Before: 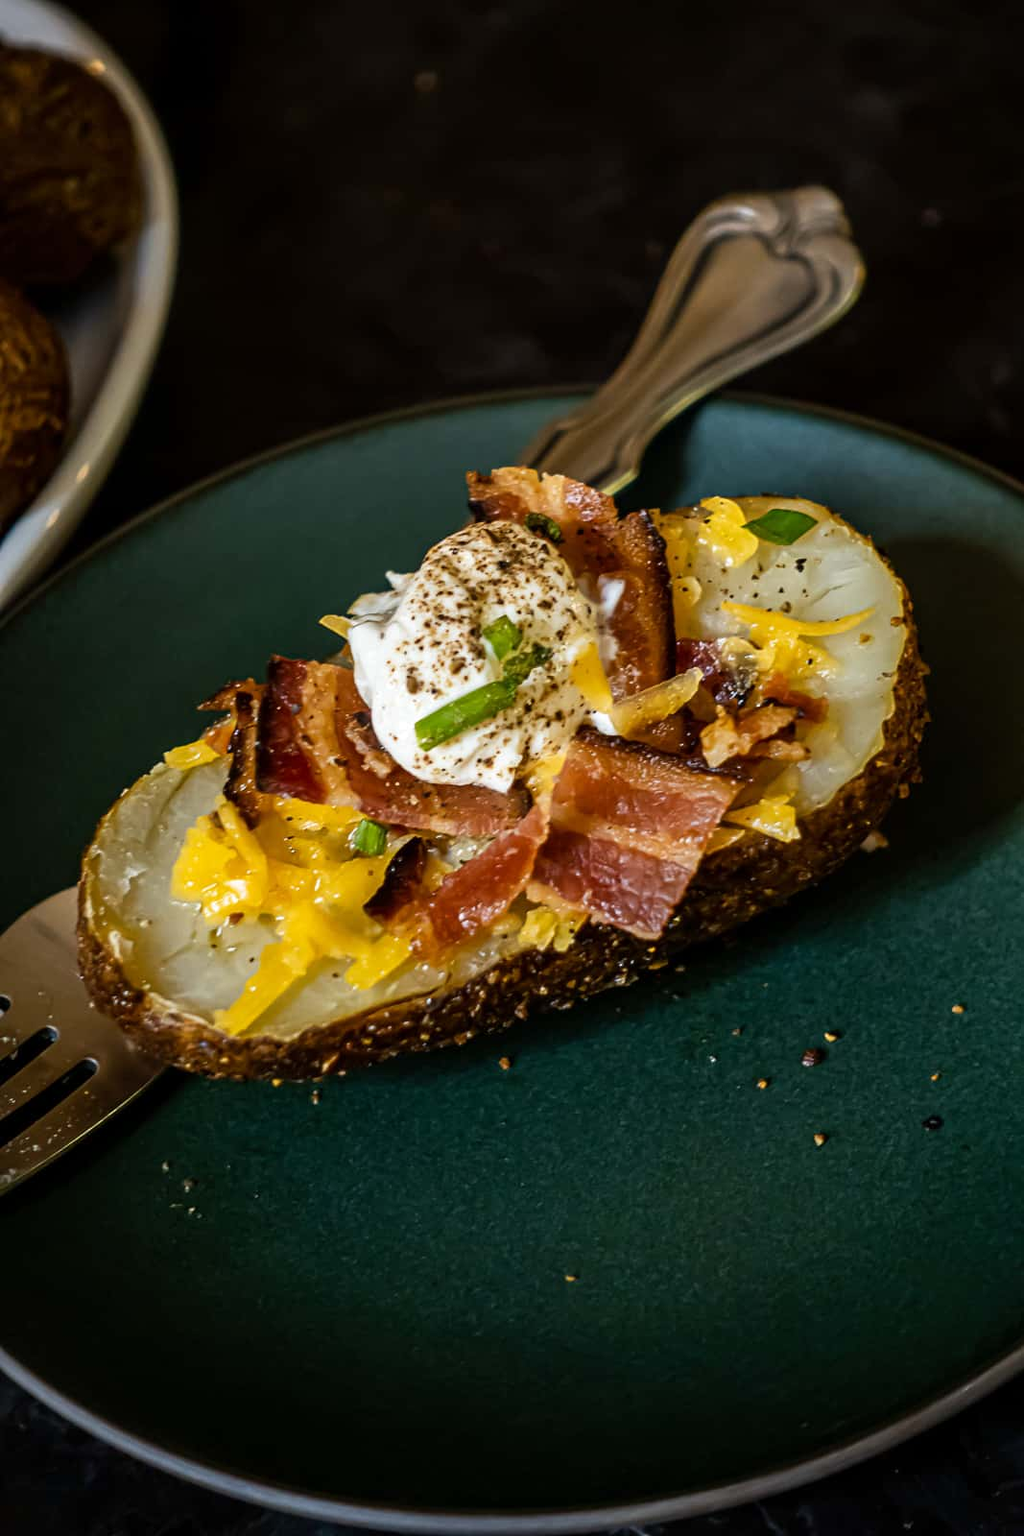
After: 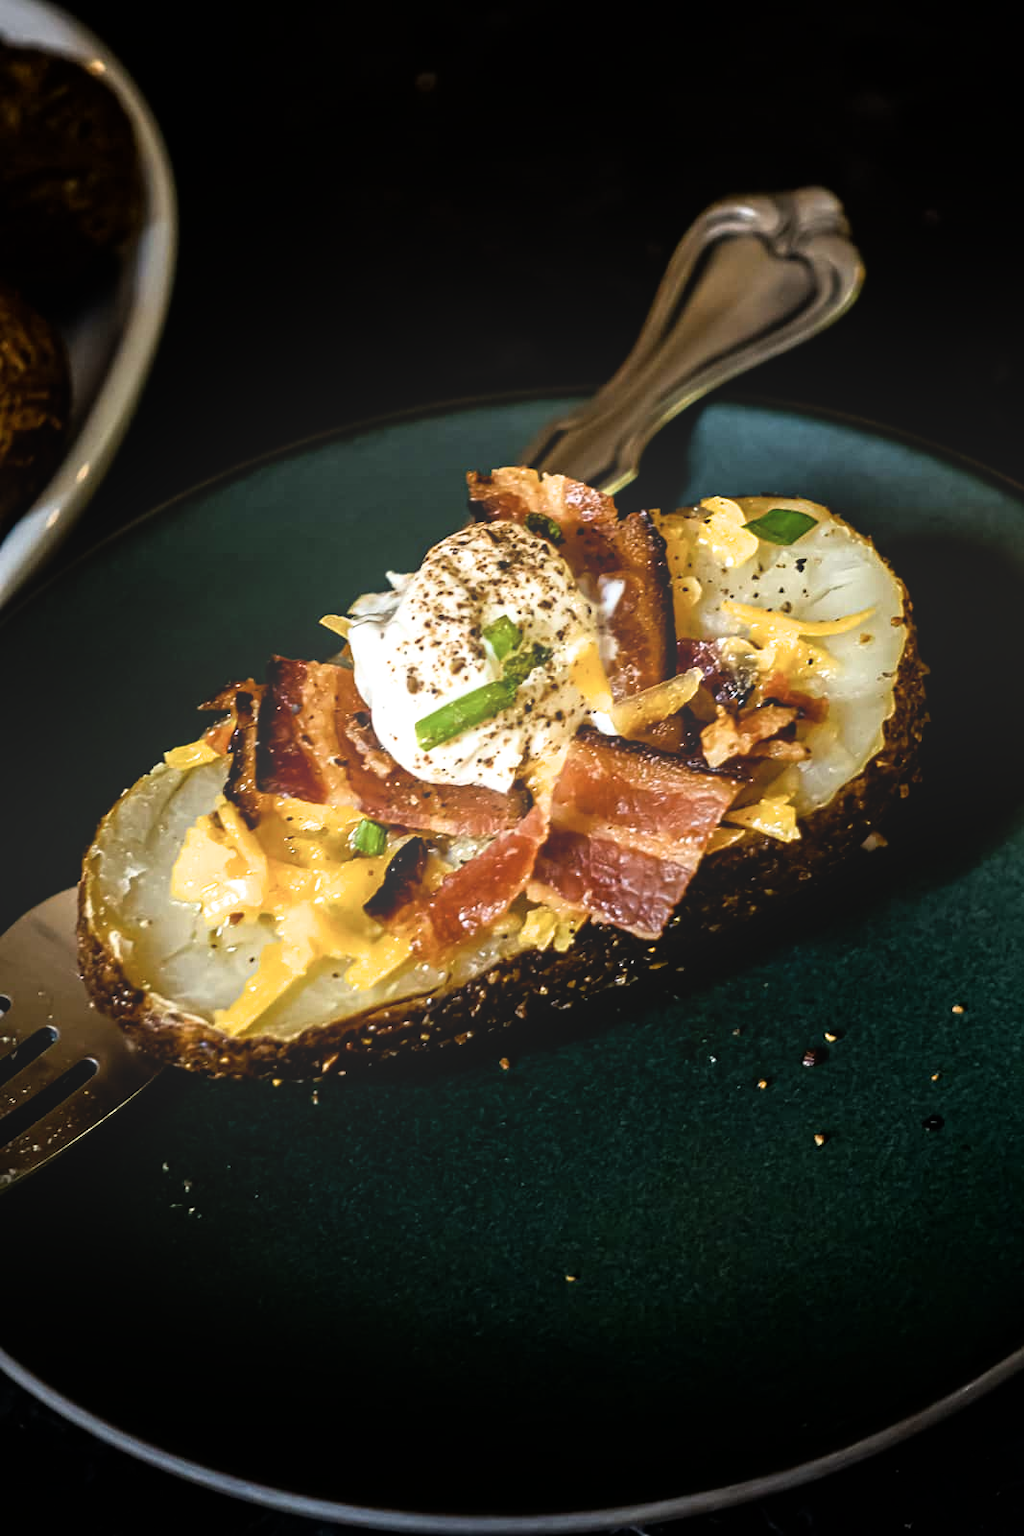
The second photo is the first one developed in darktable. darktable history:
filmic rgb: white relative exposure 2.2 EV, hardness 6.97
bloom: size 40%
